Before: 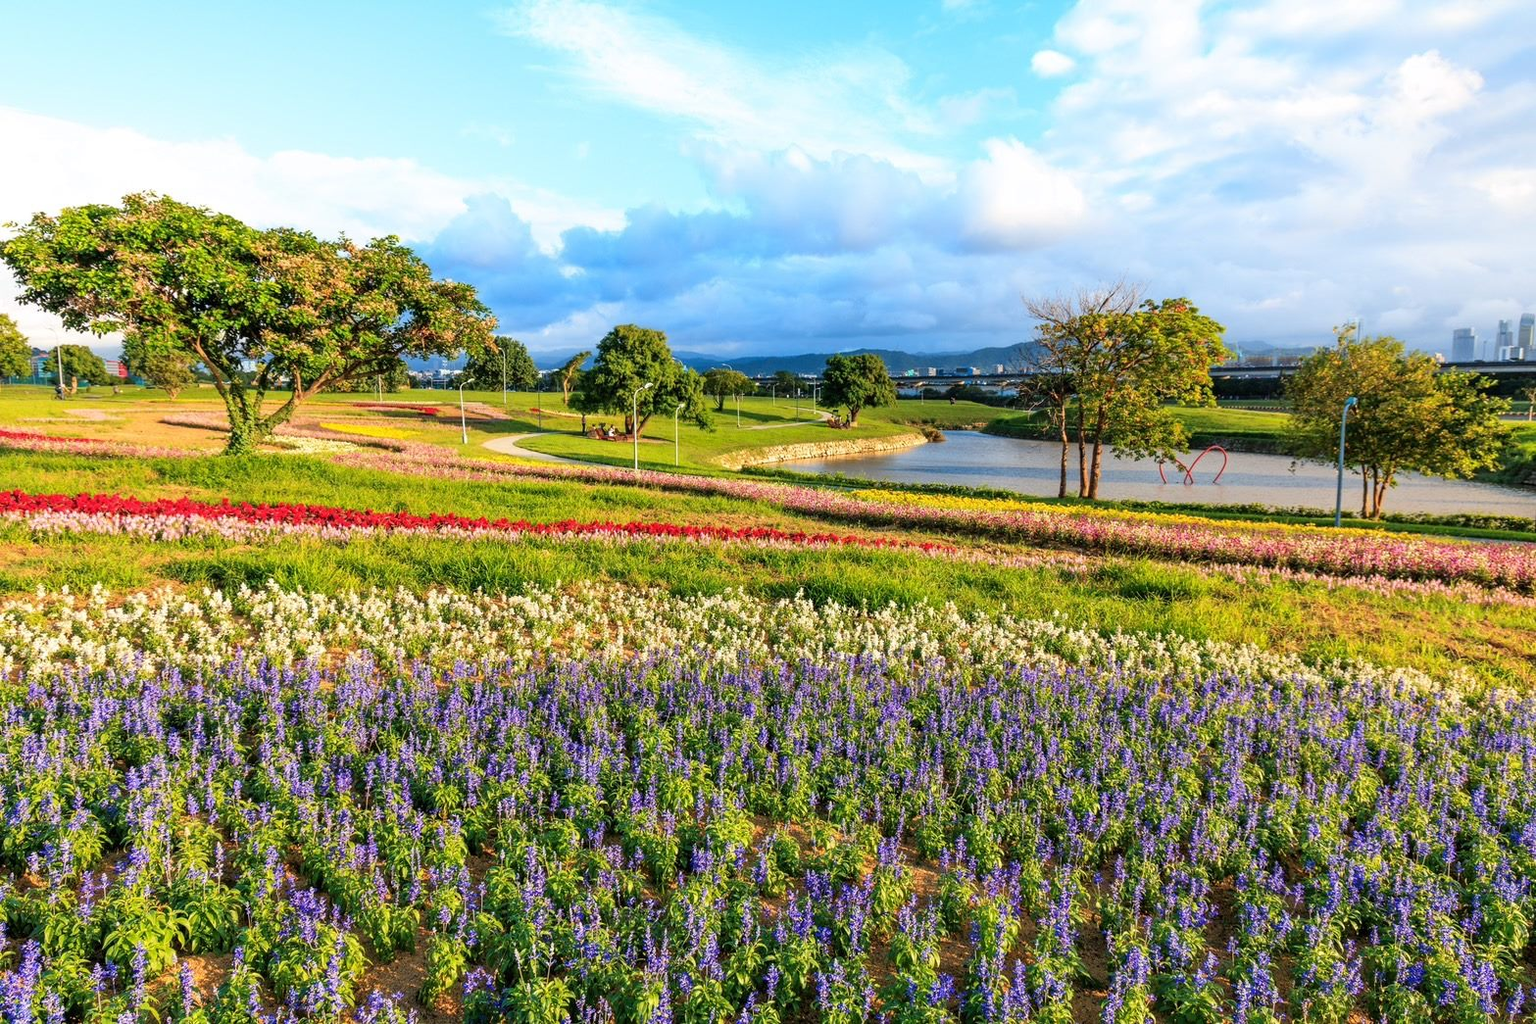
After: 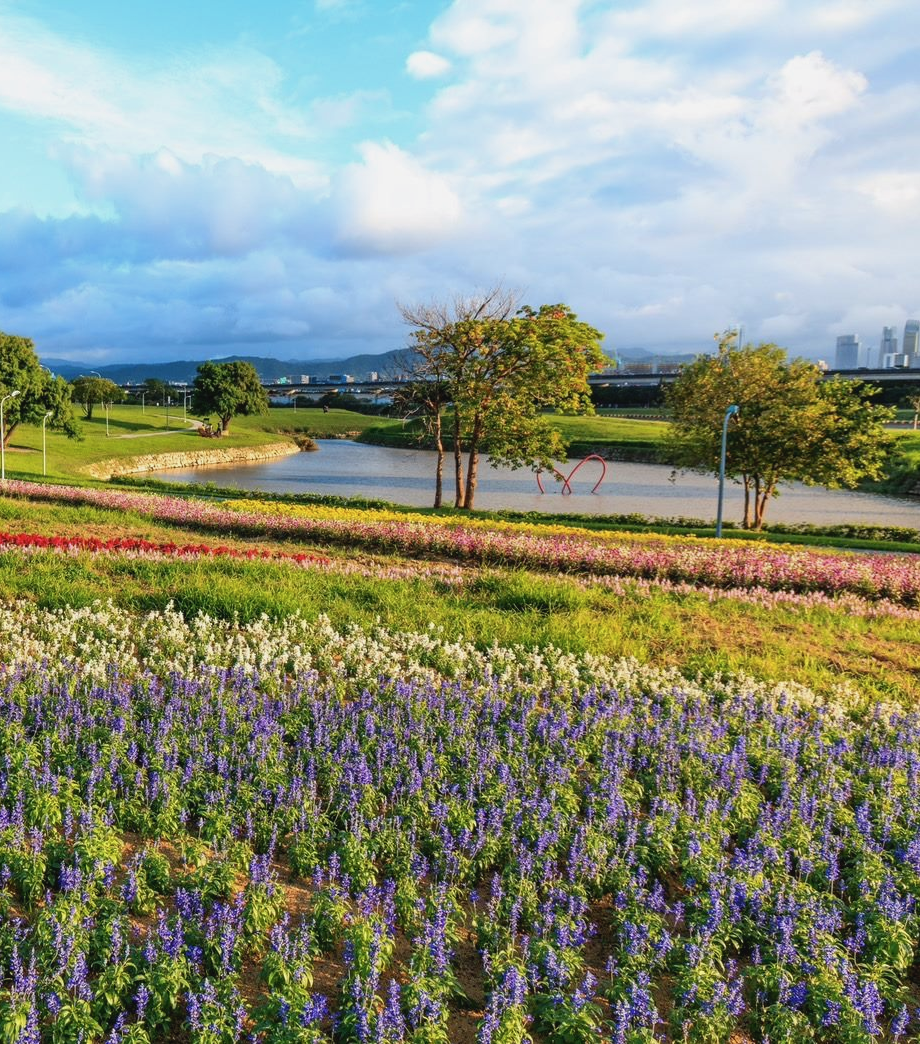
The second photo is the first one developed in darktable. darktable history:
crop: left 41.267%
contrast brightness saturation: contrast -0.08, brightness -0.041, saturation -0.109
